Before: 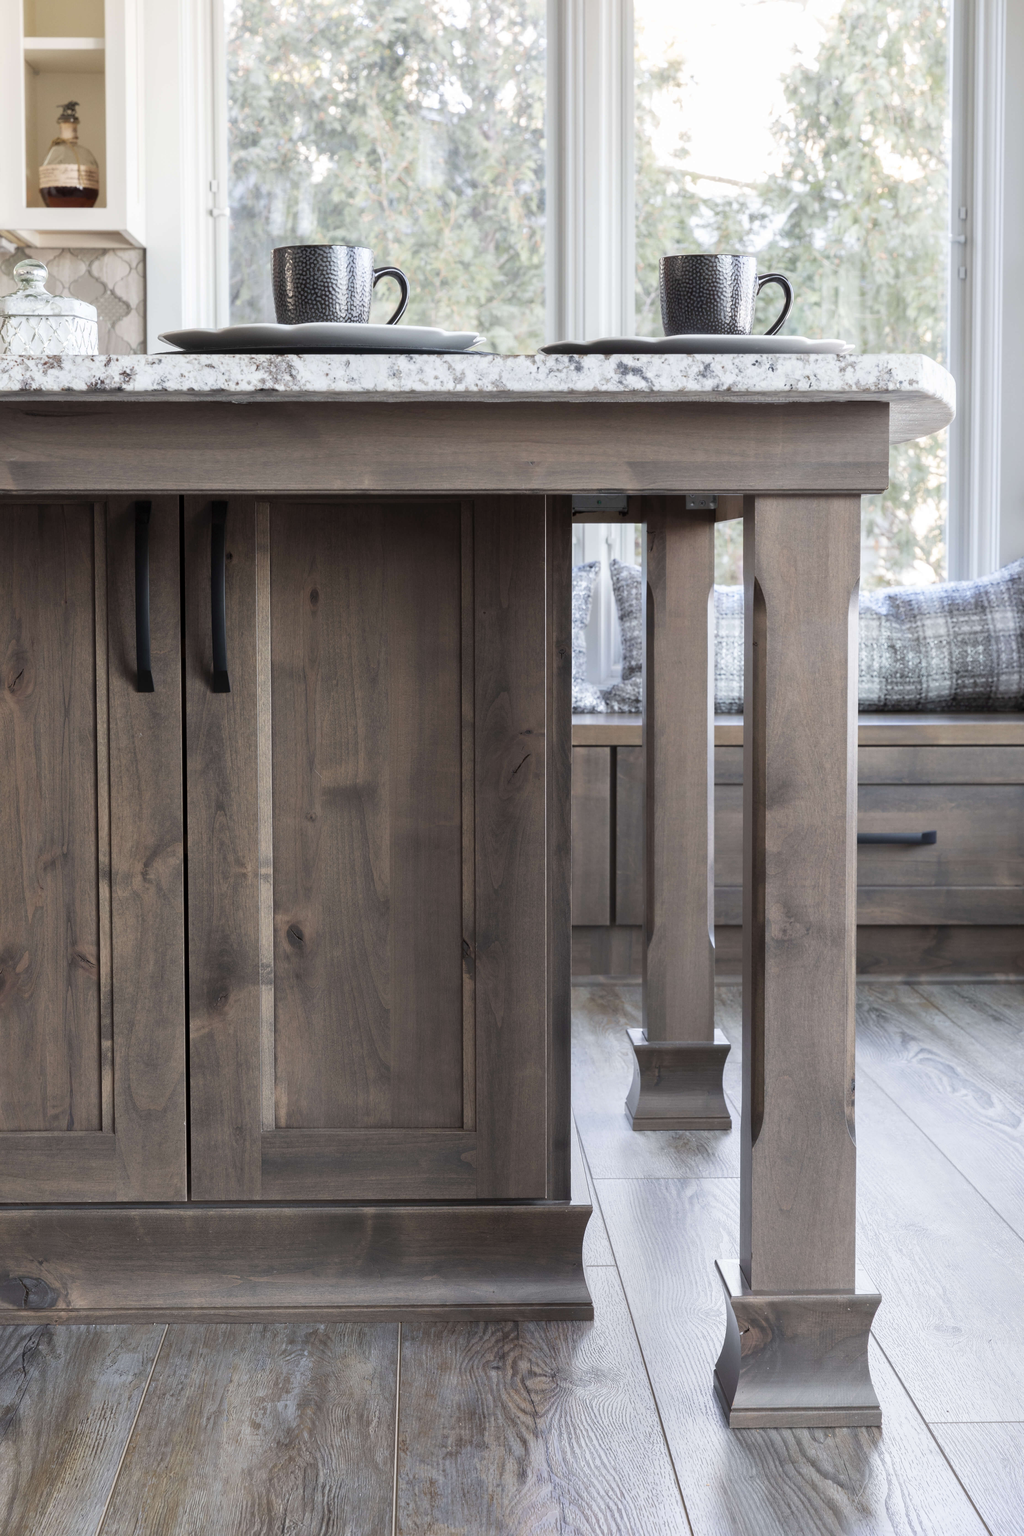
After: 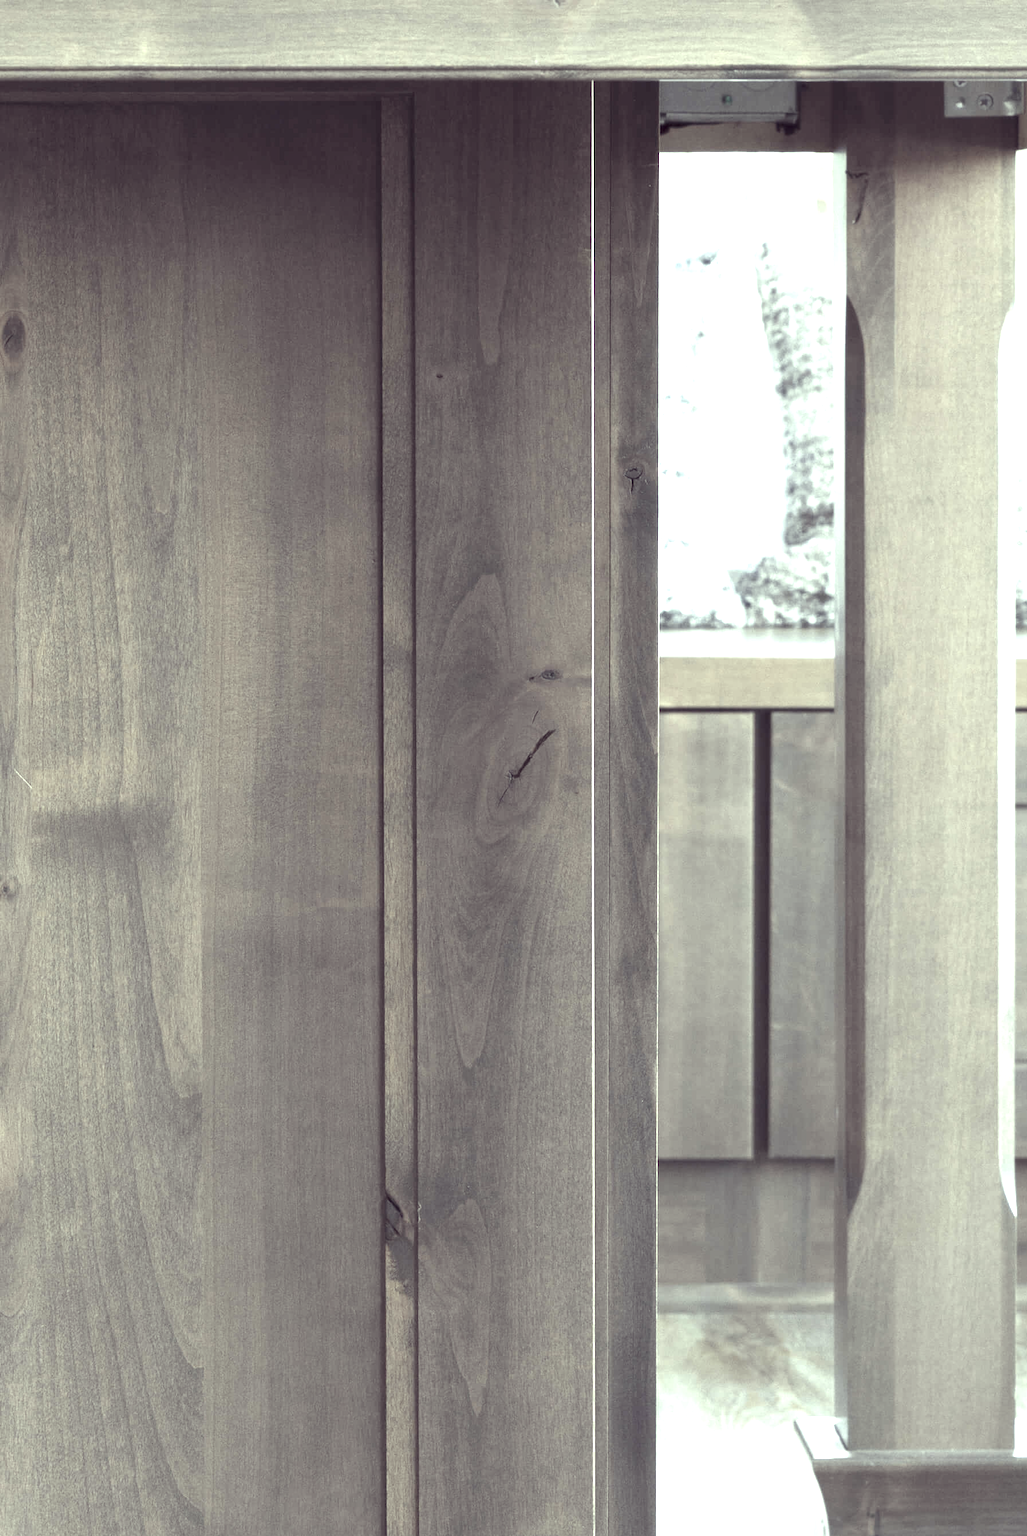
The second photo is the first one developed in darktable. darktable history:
crop: left 30.189%, top 30.124%, right 29.759%, bottom 29.94%
exposure: black level correction 0, exposure 1.743 EV, compensate highlight preservation false
color correction: highlights a* -20.3, highlights b* 19.97, shadows a* 20.05, shadows b* -19.96, saturation 0.458
